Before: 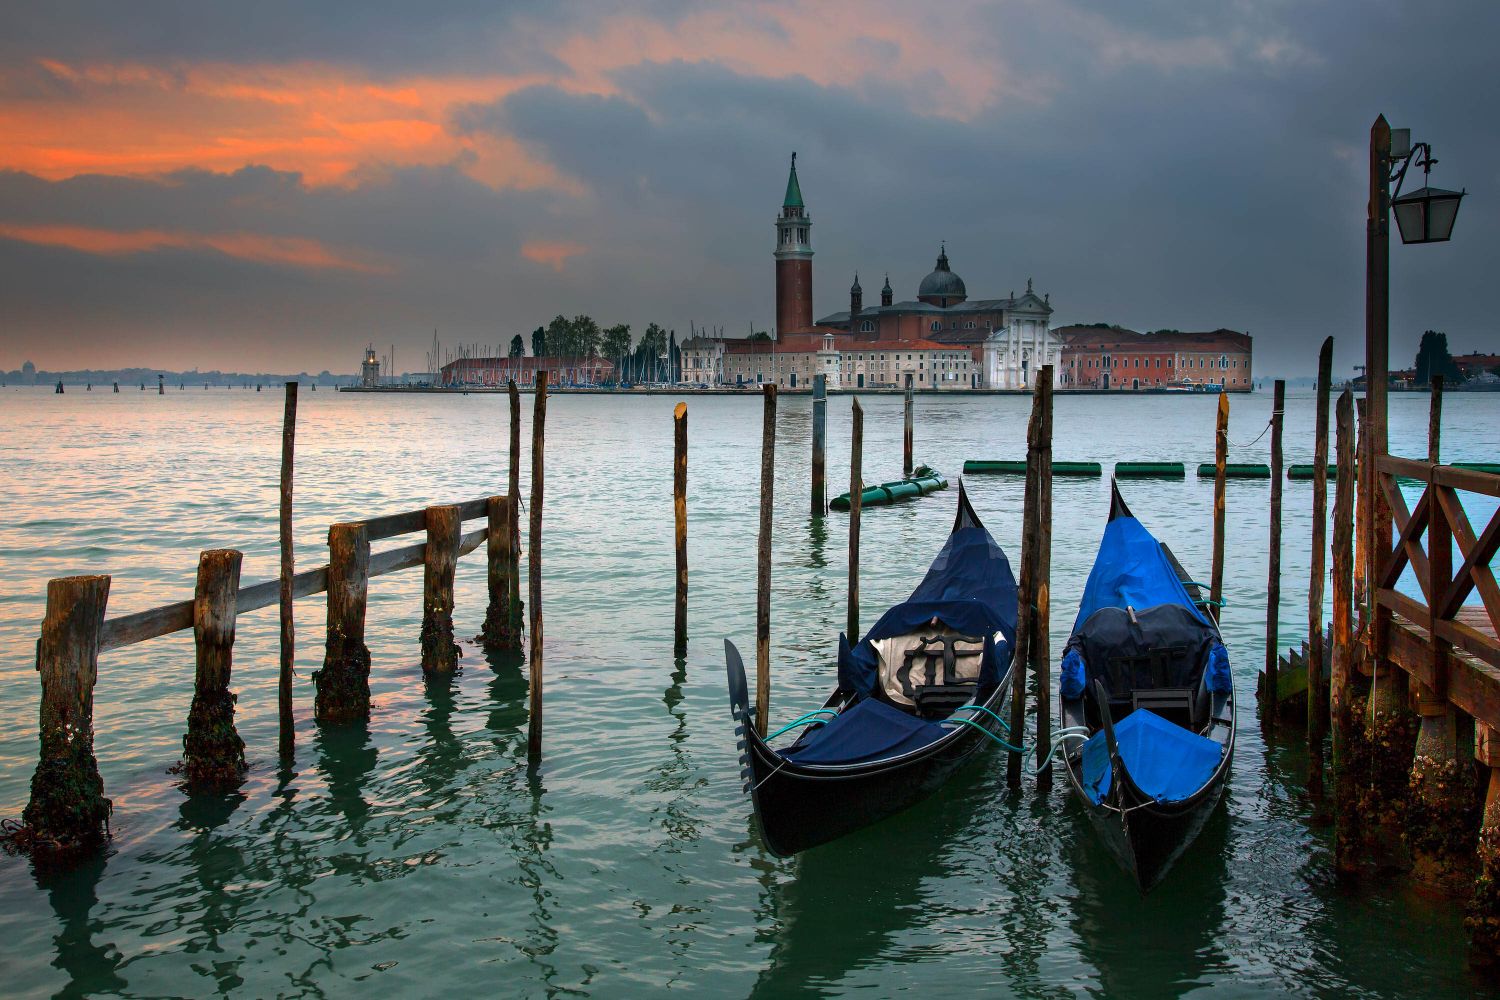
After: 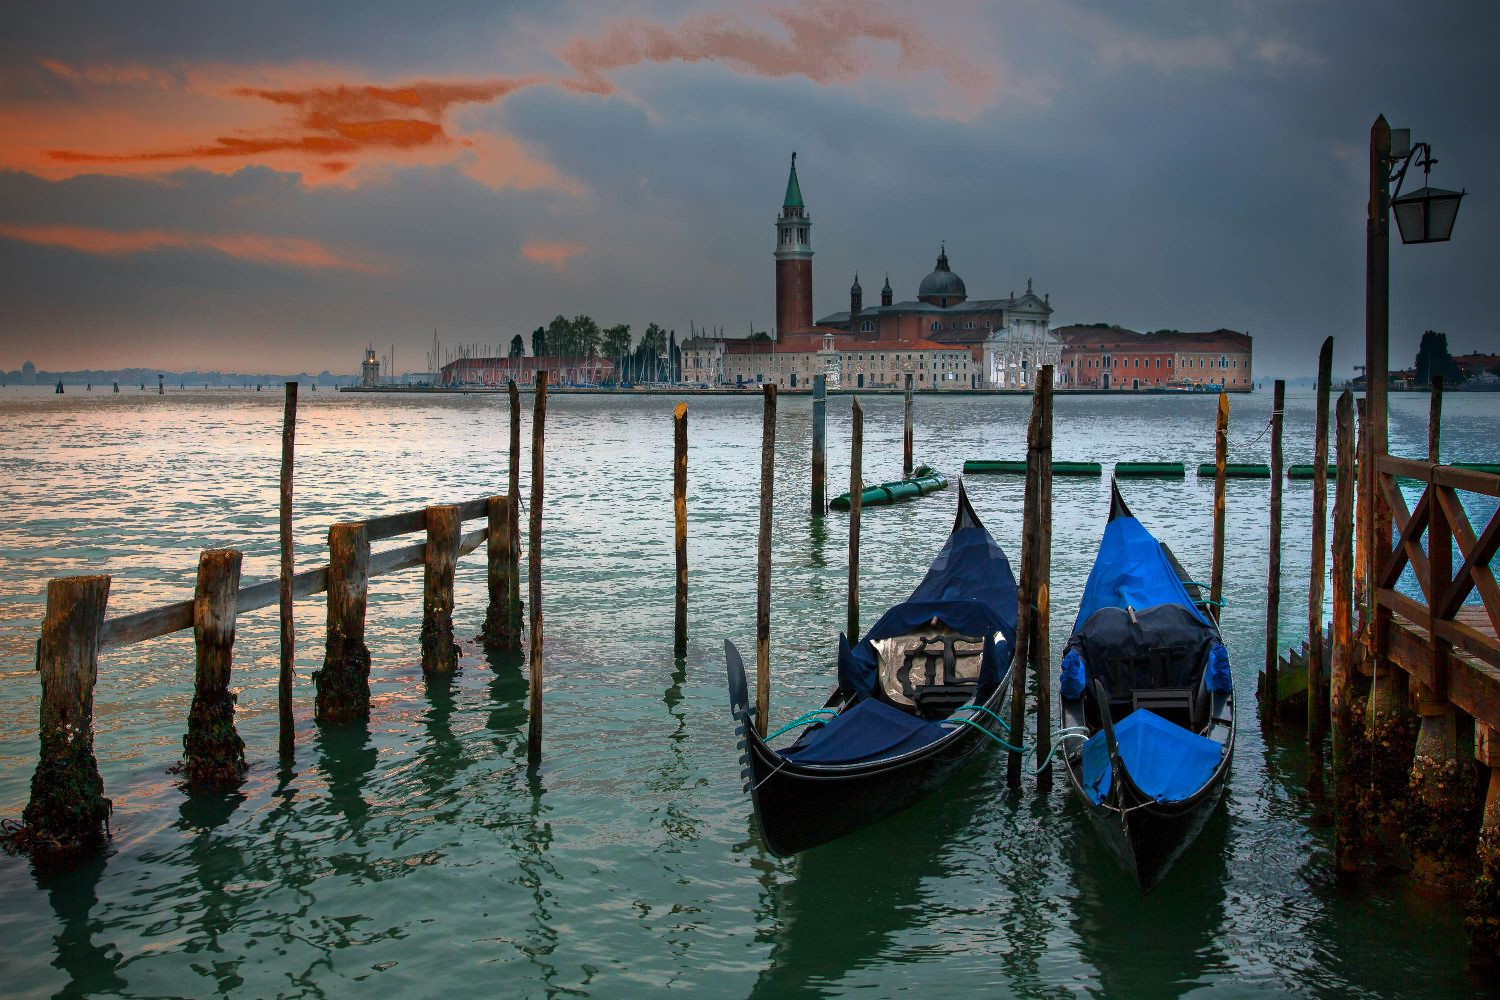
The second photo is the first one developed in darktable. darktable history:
fill light: exposure -0.73 EV, center 0.69, width 2.2
vignetting: brightness -0.629, saturation -0.007, center (-0.028, 0.239)
